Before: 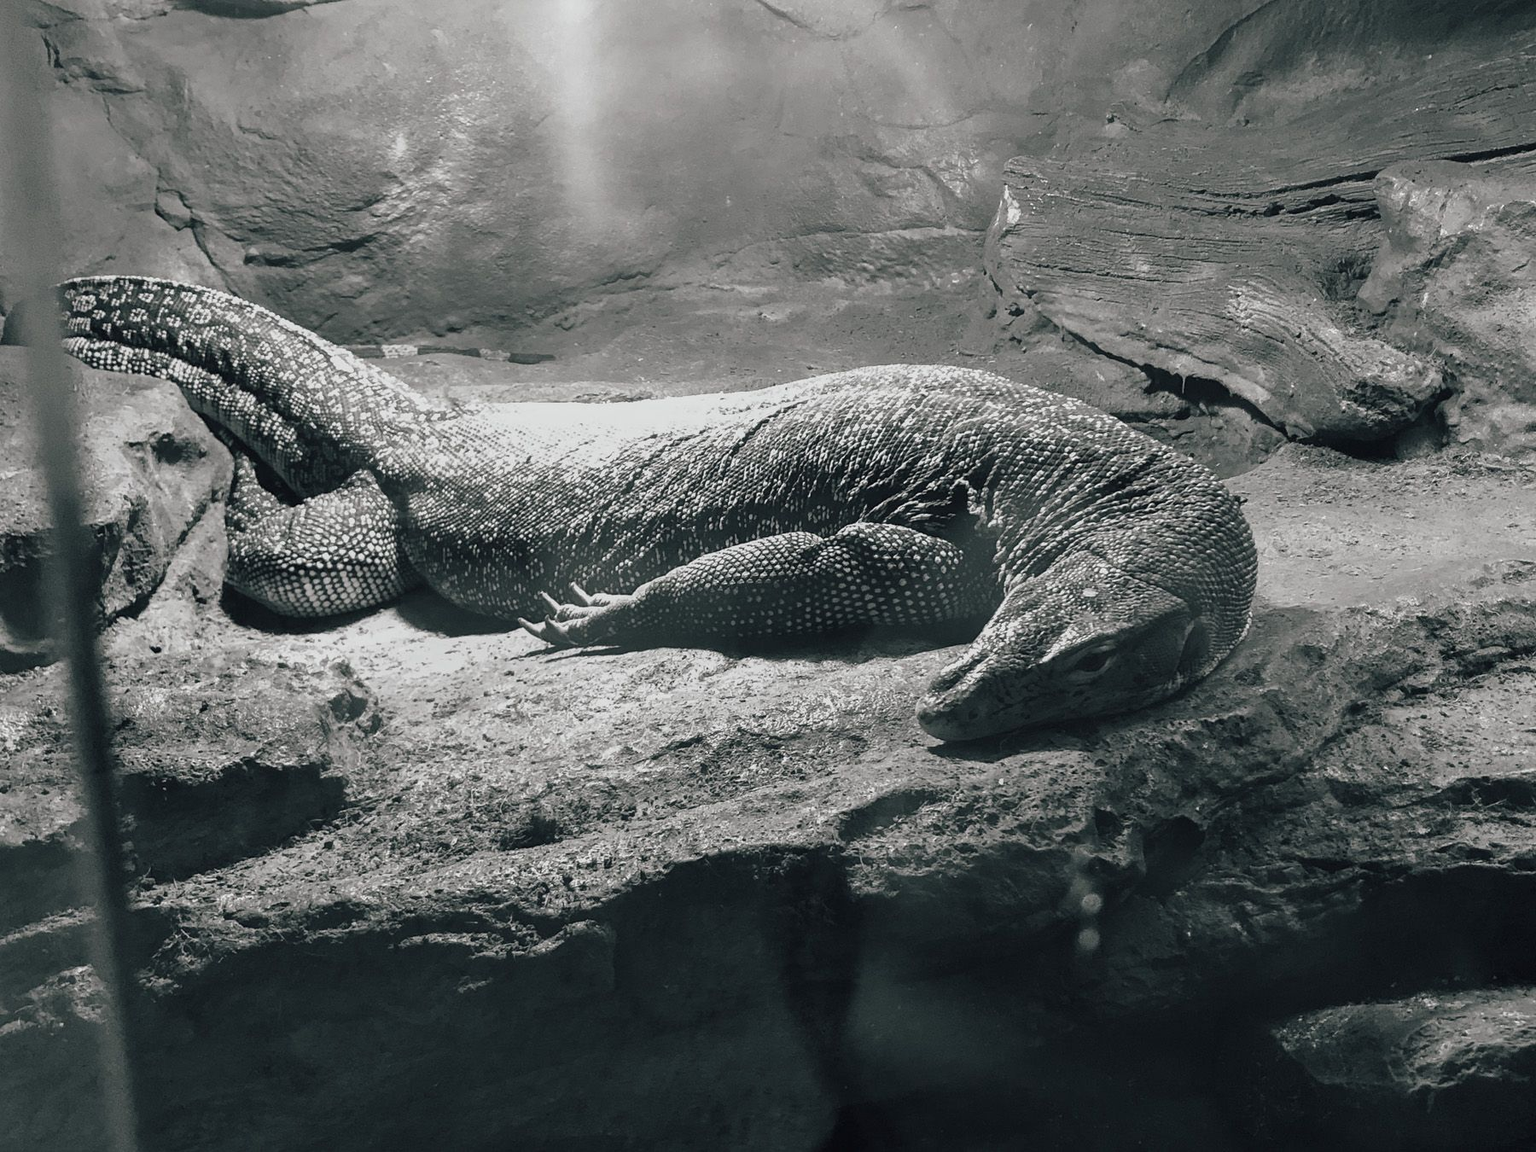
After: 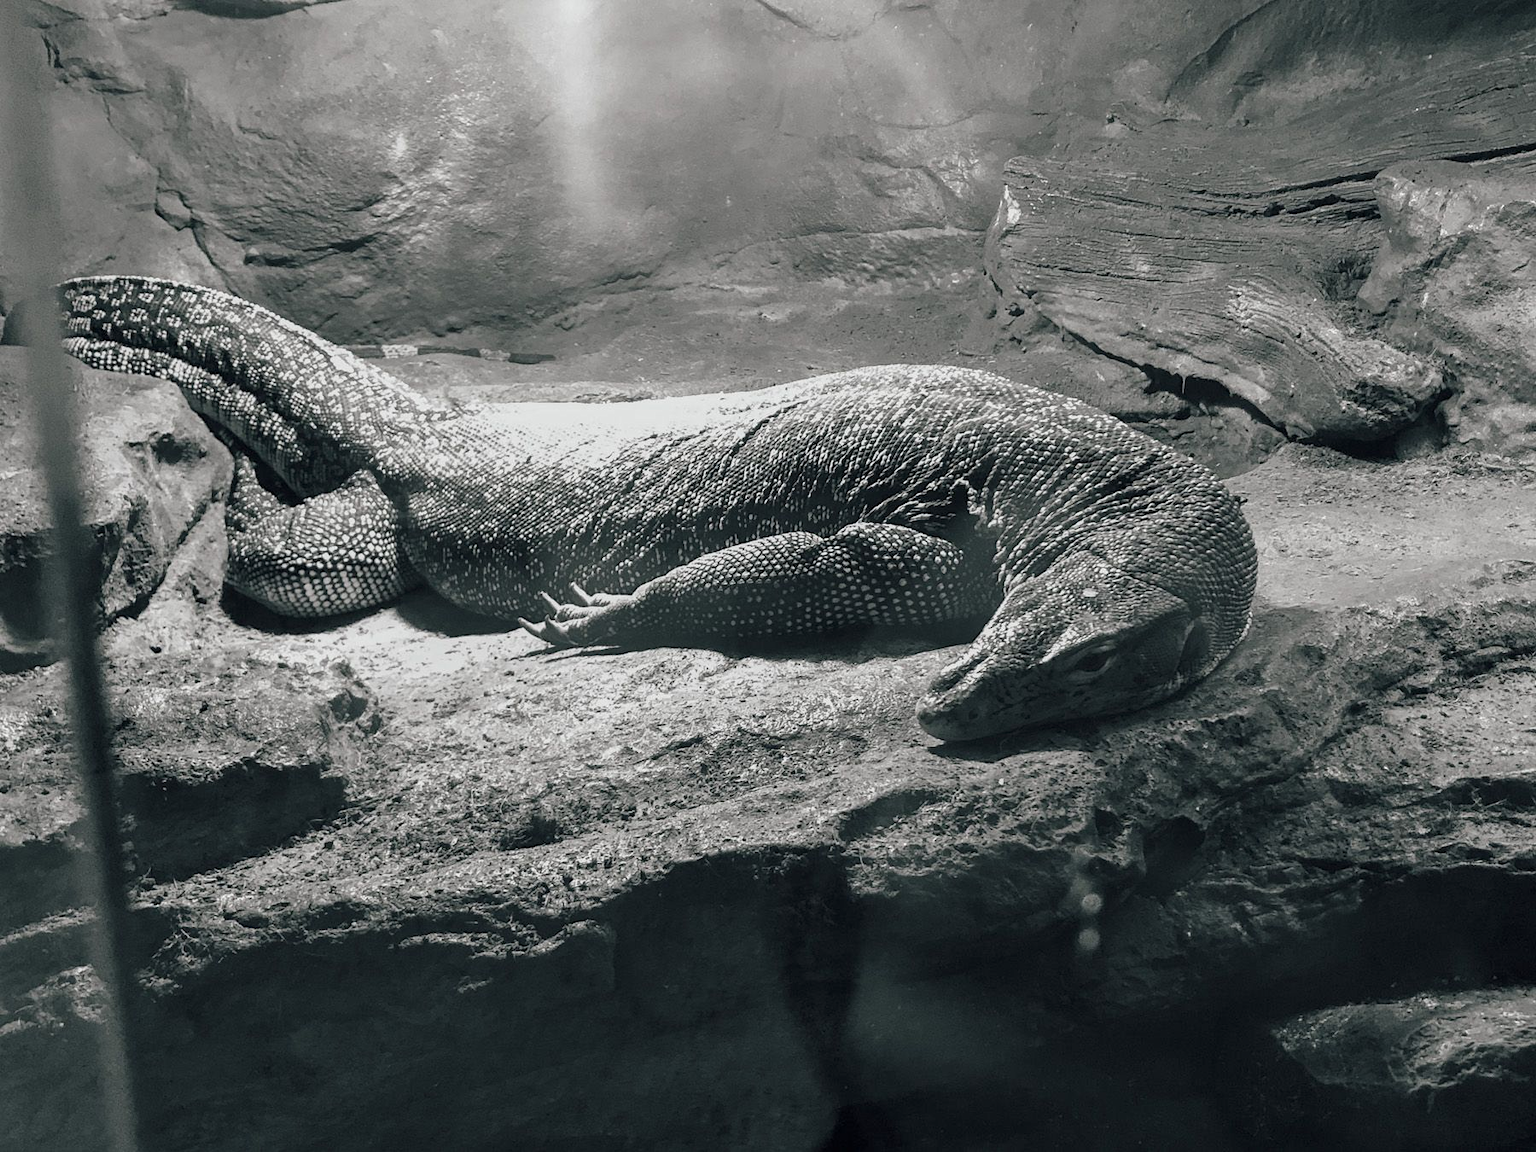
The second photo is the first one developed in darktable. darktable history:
local contrast: highlights 105%, shadows 101%, detail 119%, midtone range 0.2
